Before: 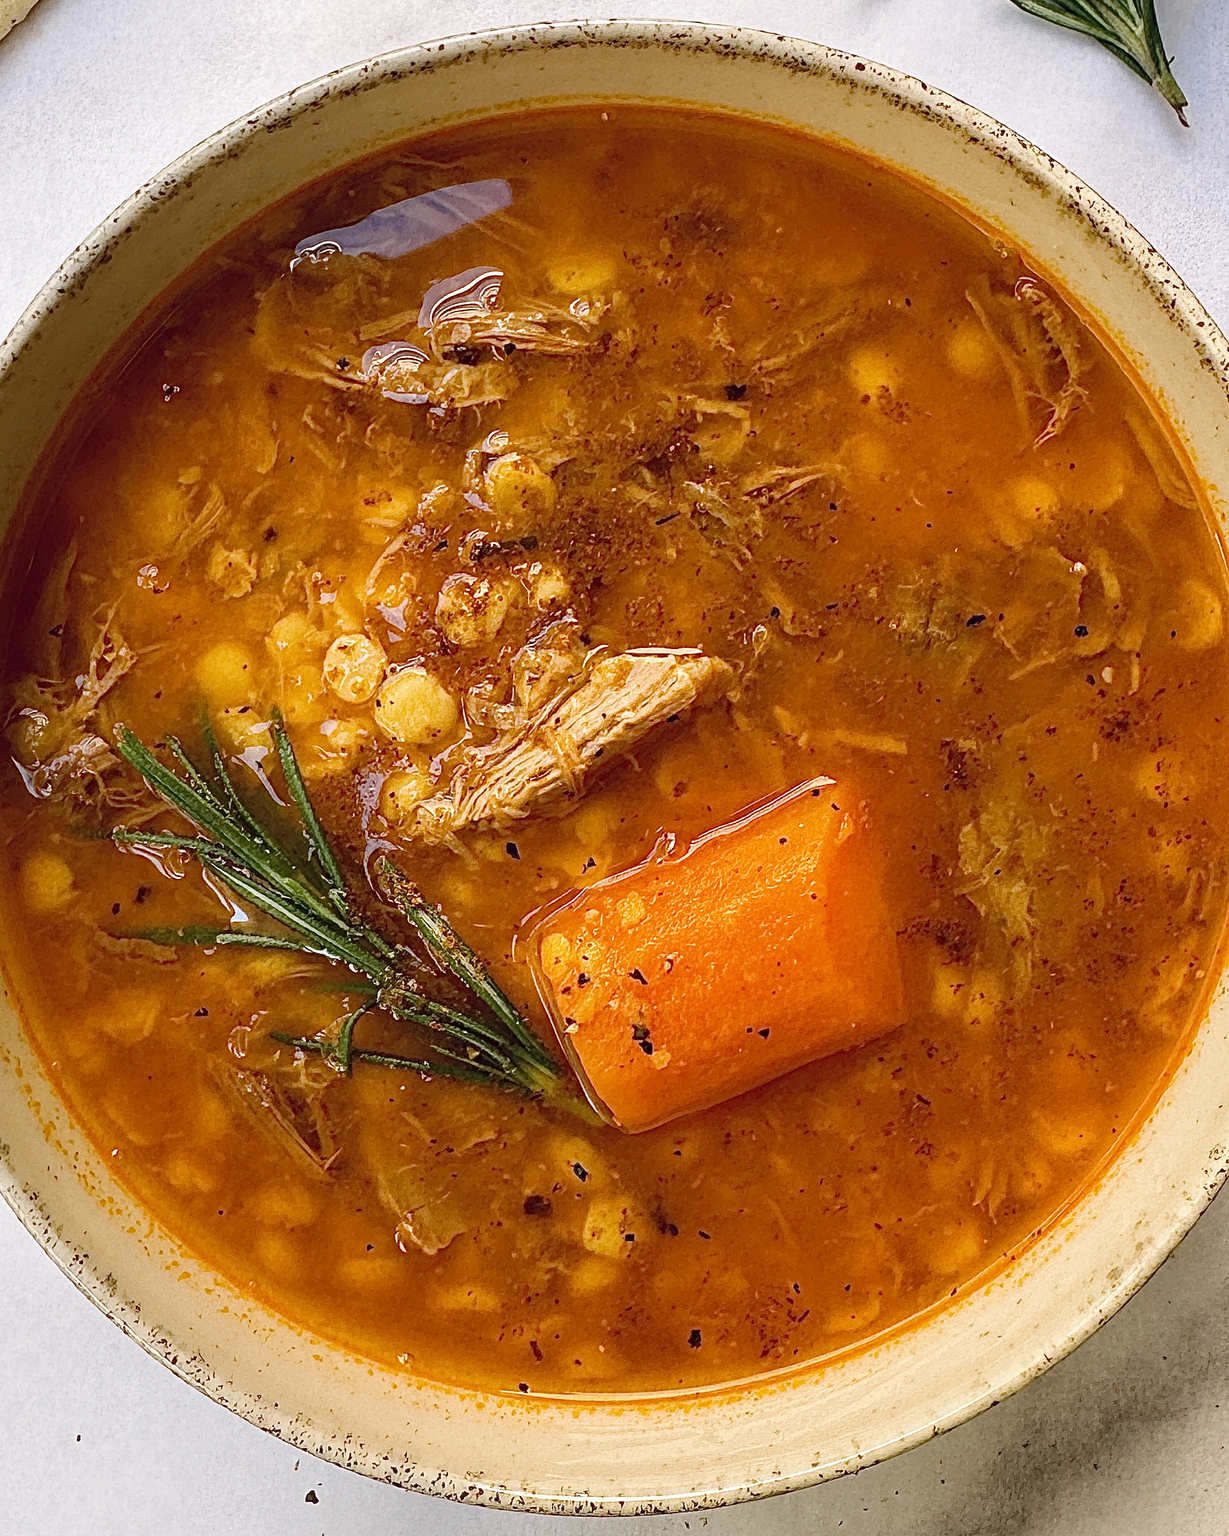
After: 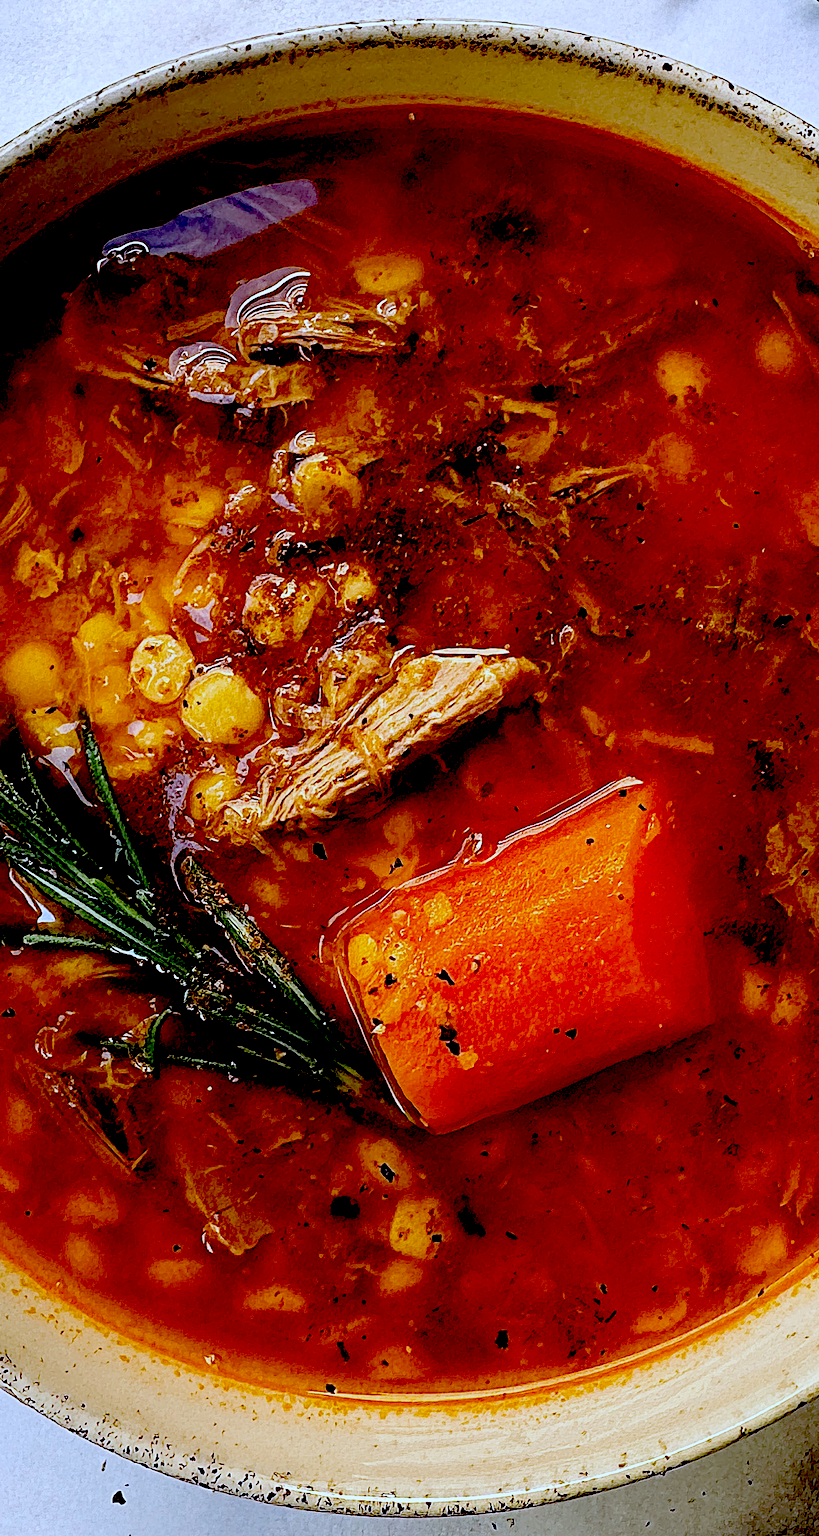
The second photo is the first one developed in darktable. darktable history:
exposure: black level correction 0.1, exposure -0.092 EV, compensate highlight preservation false
crop and rotate: left 15.754%, right 17.579%
white balance: red 0.926, green 1.003, blue 1.133
